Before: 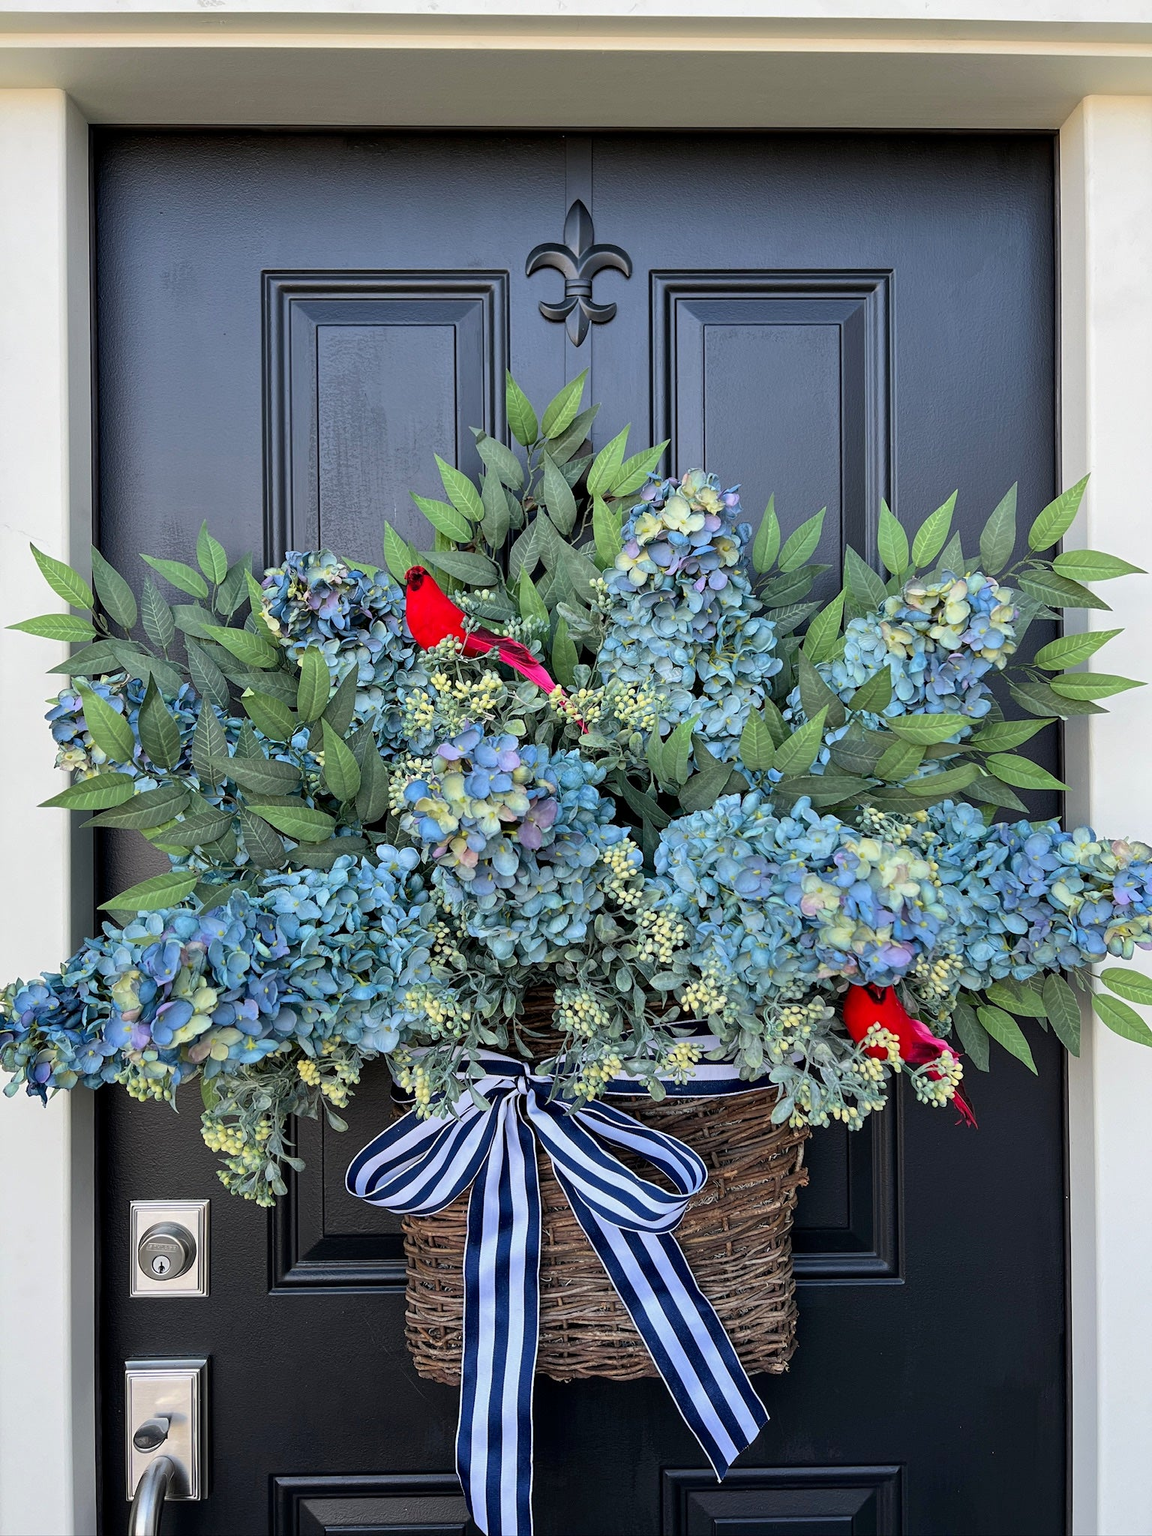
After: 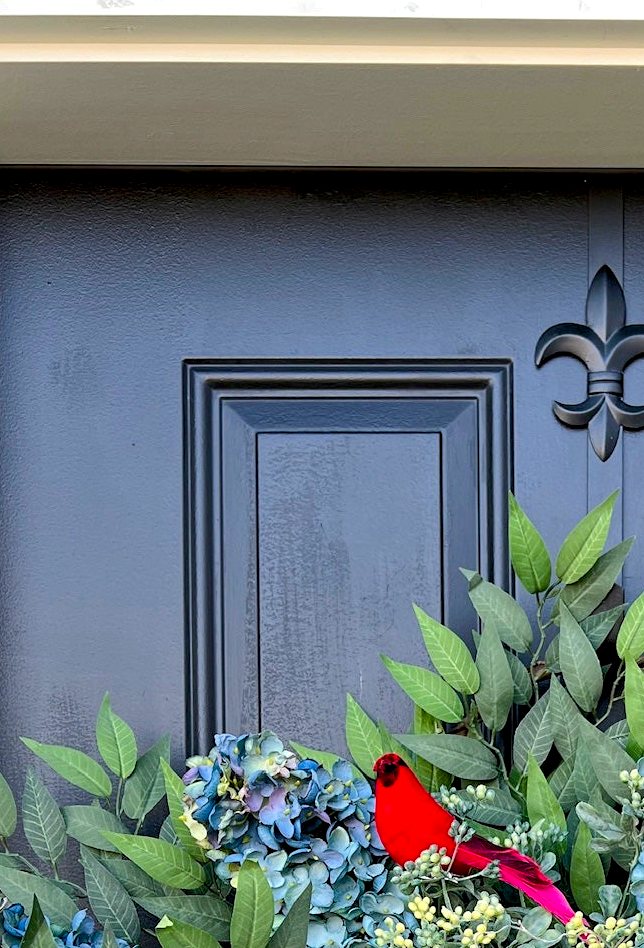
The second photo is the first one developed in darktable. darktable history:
crop and rotate: left 10.817%, top 0.062%, right 47.194%, bottom 53.626%
color balance rgb: global offset › luminance -0.51%, perceptual saturation grading › global saturation 27.53%, perceptual saturation grading › highlights -25%, perceptual saturation grading › shadows 25%, perceptual brilliance grading › highlights 6.62%, perceptual brilliance grading › mid-tones 17.07%, perceptual brilliance grading › shadows -5.23%
